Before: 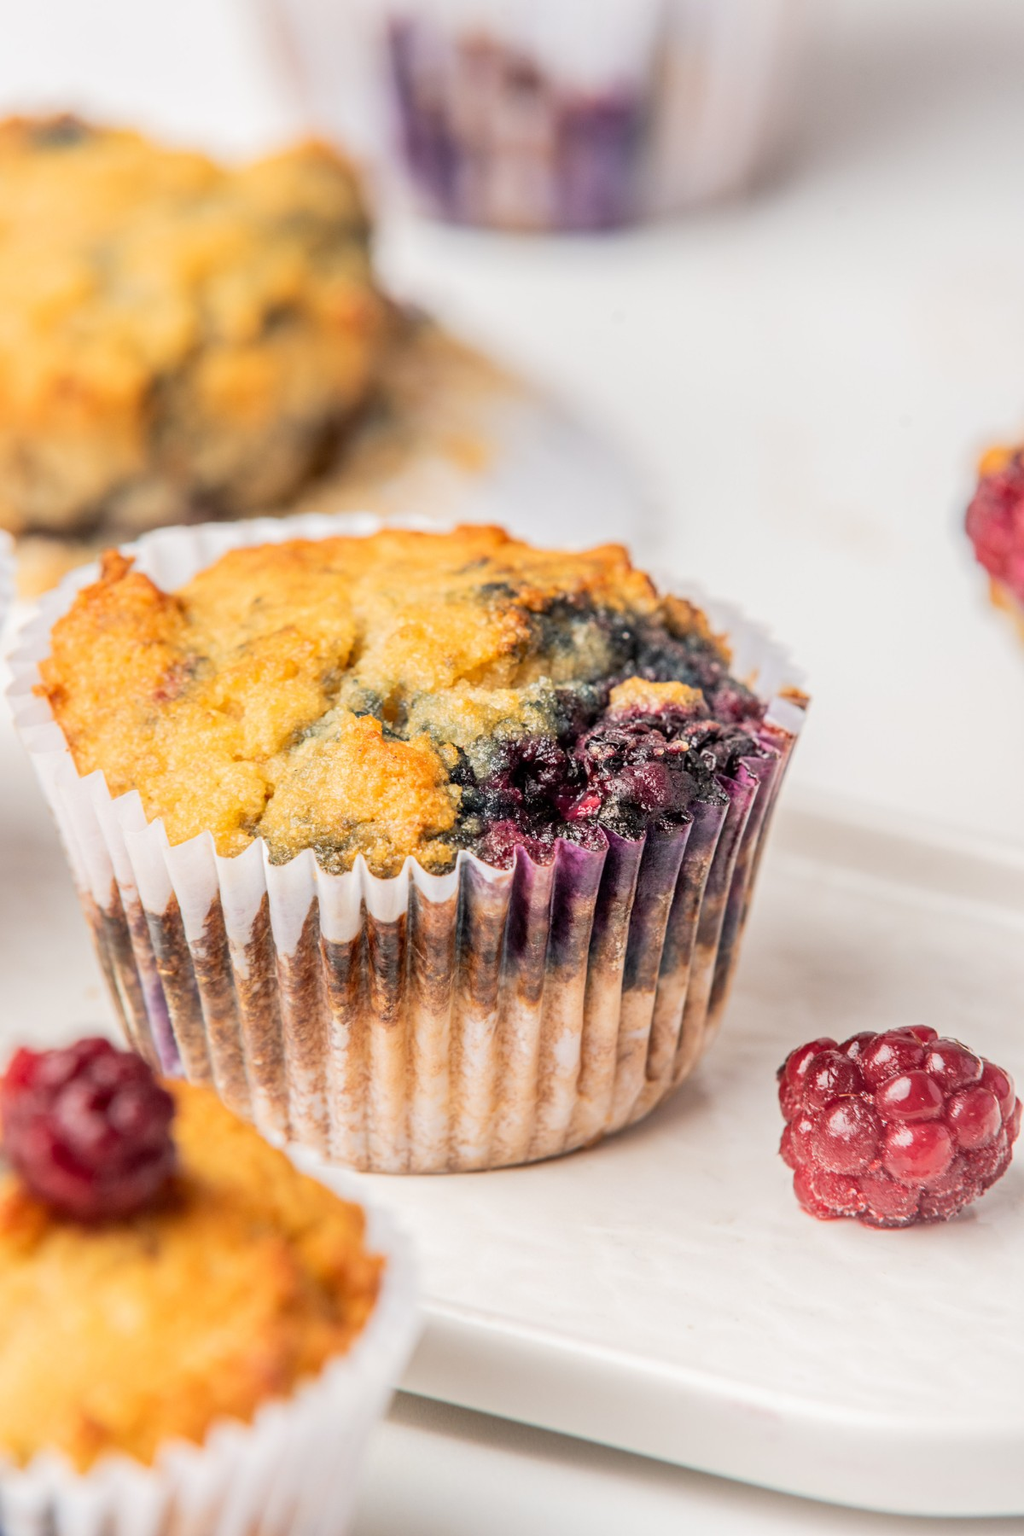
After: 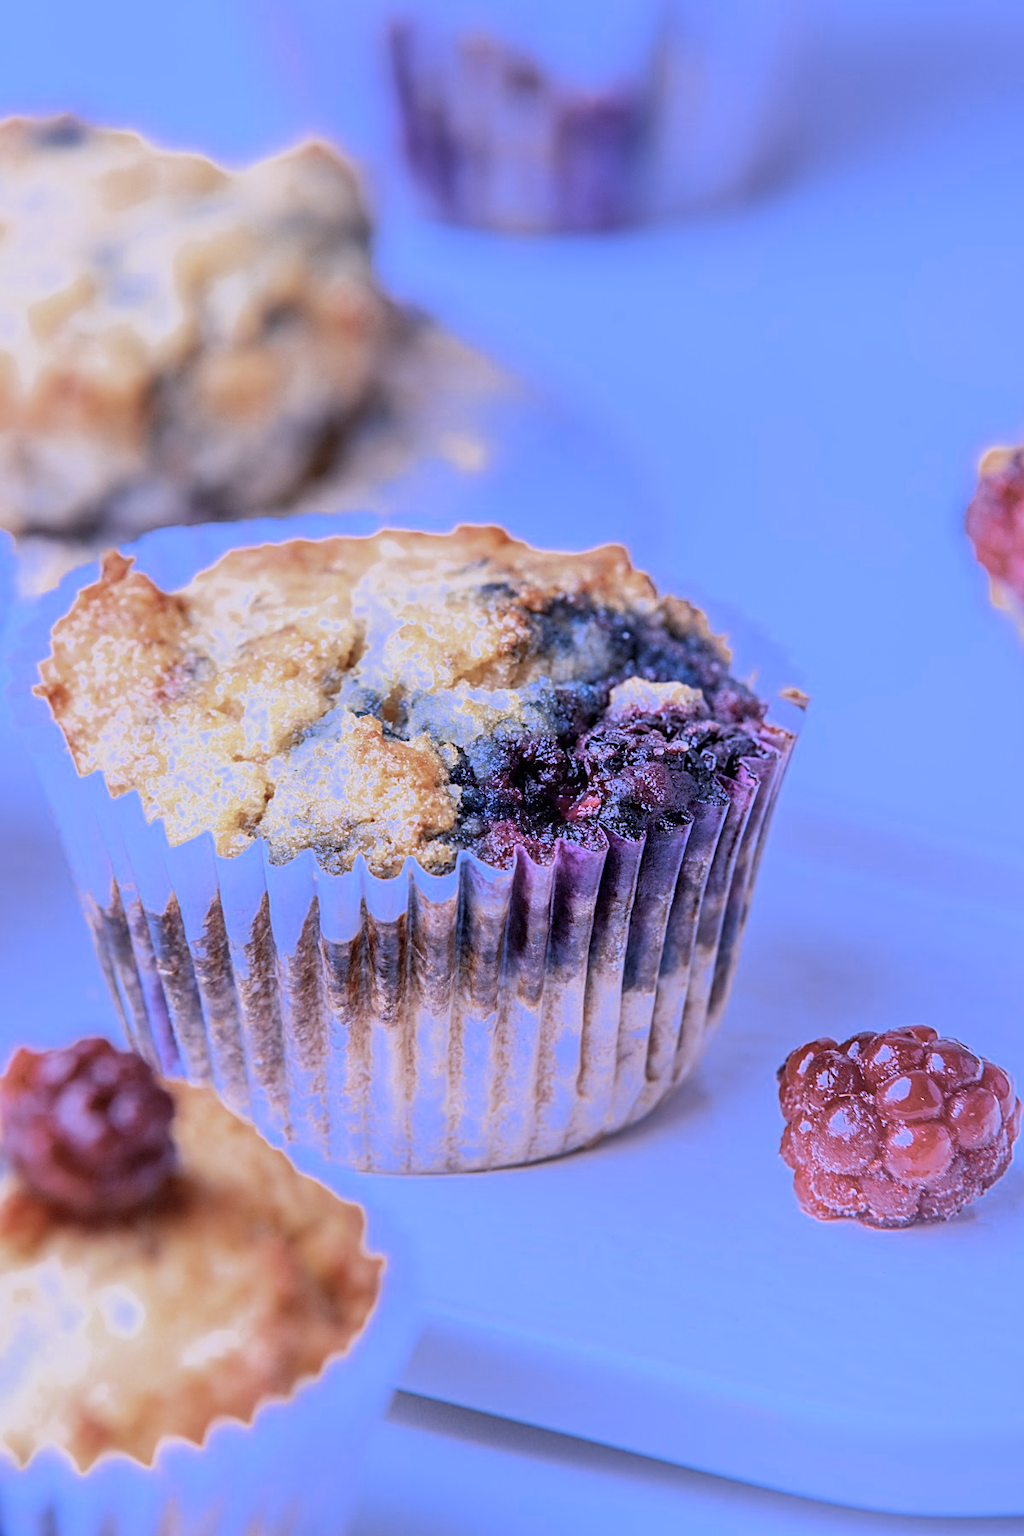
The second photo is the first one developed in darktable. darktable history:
color zones: curves: ch0 [(0, 0.5) (0.125, 0.4) (0.25, 0.5) (0.375, 0.4) (0.5, 0.4) (0.625, 0.35) (0.75, 0.35) (0.875, 0.5)]; ch1 [(0, 0.35) (0.125, 0.45) (0.25, 0.35) (0.375, 0.35) (0.5, 0.35) (0.625, 0.35) (0.75, 0.45) (0.875, 0.35)]; ch2 [(0, 0.6) (0.125, 0.5) (0.25, 0.5) (0.375, 0.6) (0.5, 0.6) (0.625, 0.5) (0.75, 0.5) (0.875, 0.5)]
sharpen: on, module defaults
color calibration: output R [1.063, -0.012, -0.003, 0], output B [-0.079, 0.047, 1, 0], illuminant custom, x 0.46, y 0.43, temperature 2642.66 K
